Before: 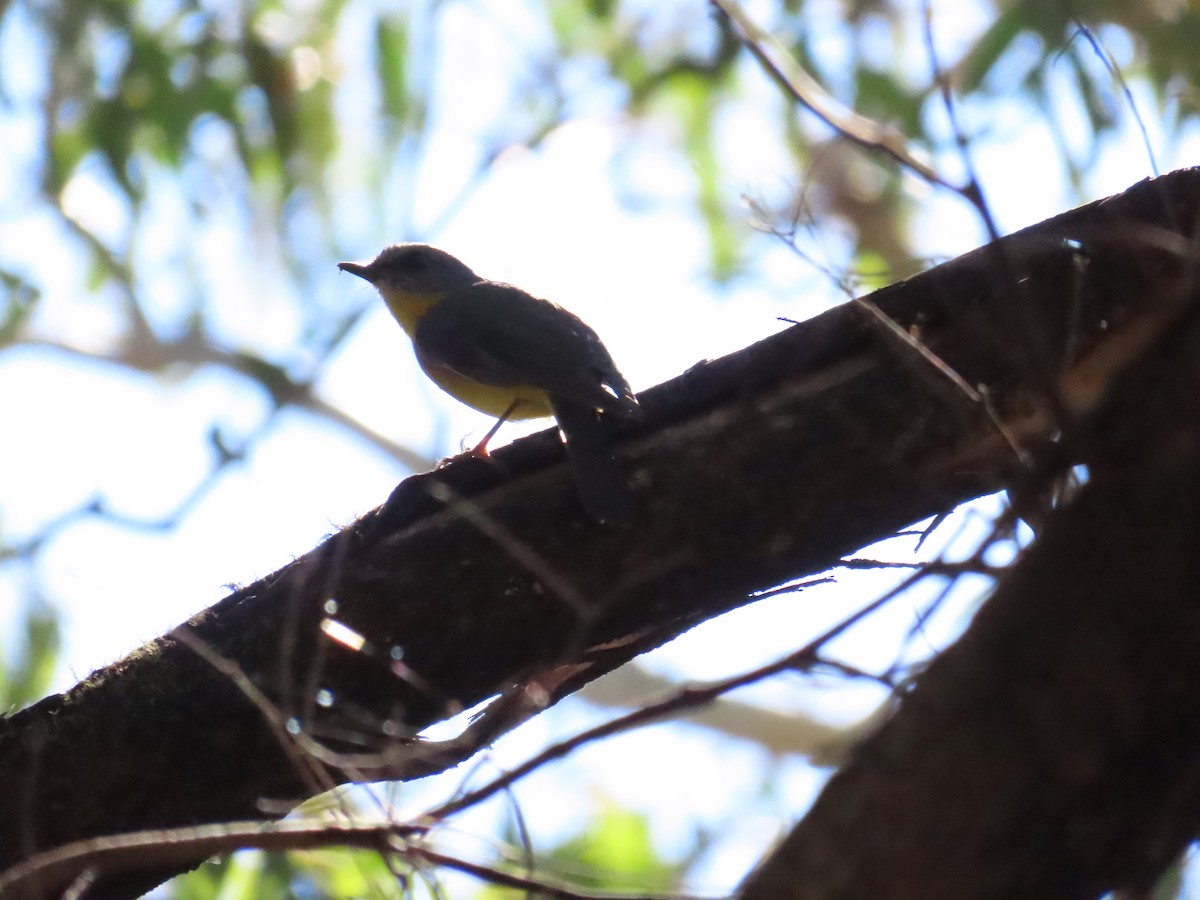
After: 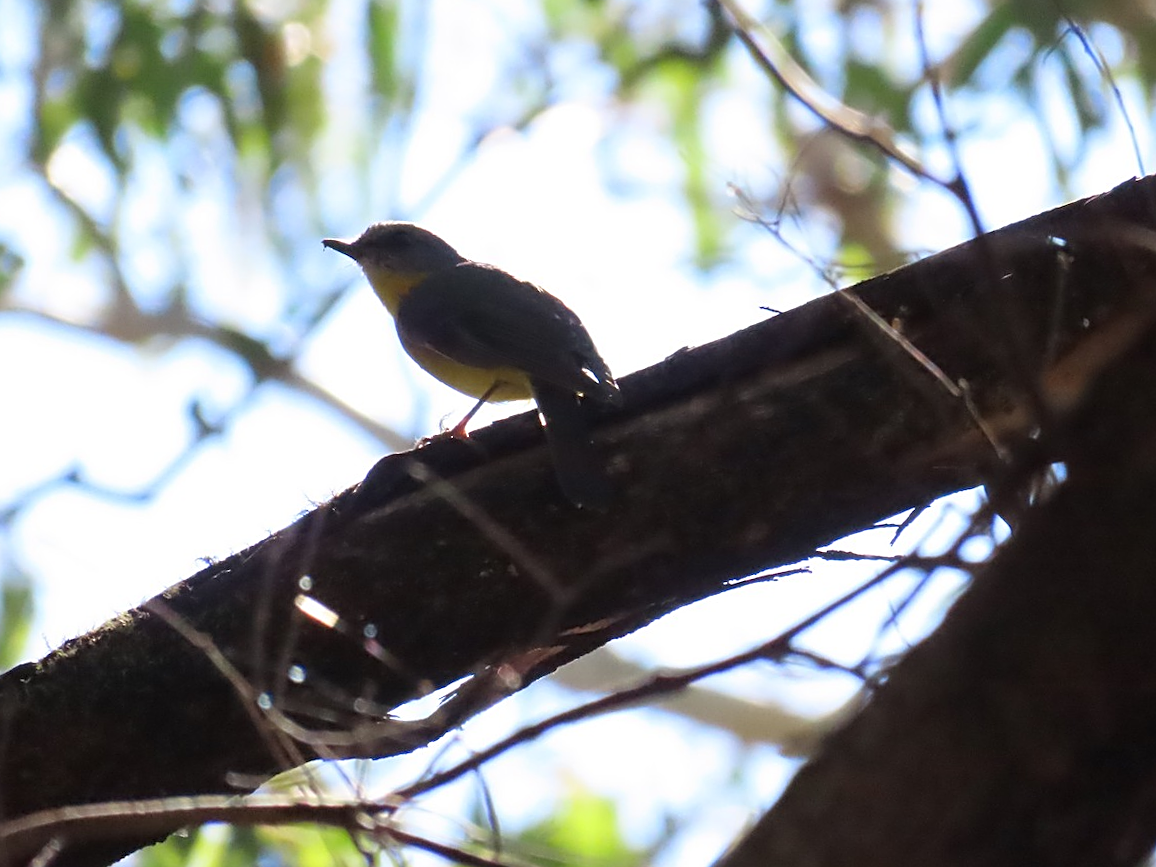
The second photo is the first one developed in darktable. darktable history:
sharpen: on, module defaults
crop and rotate: angle -1.64°
